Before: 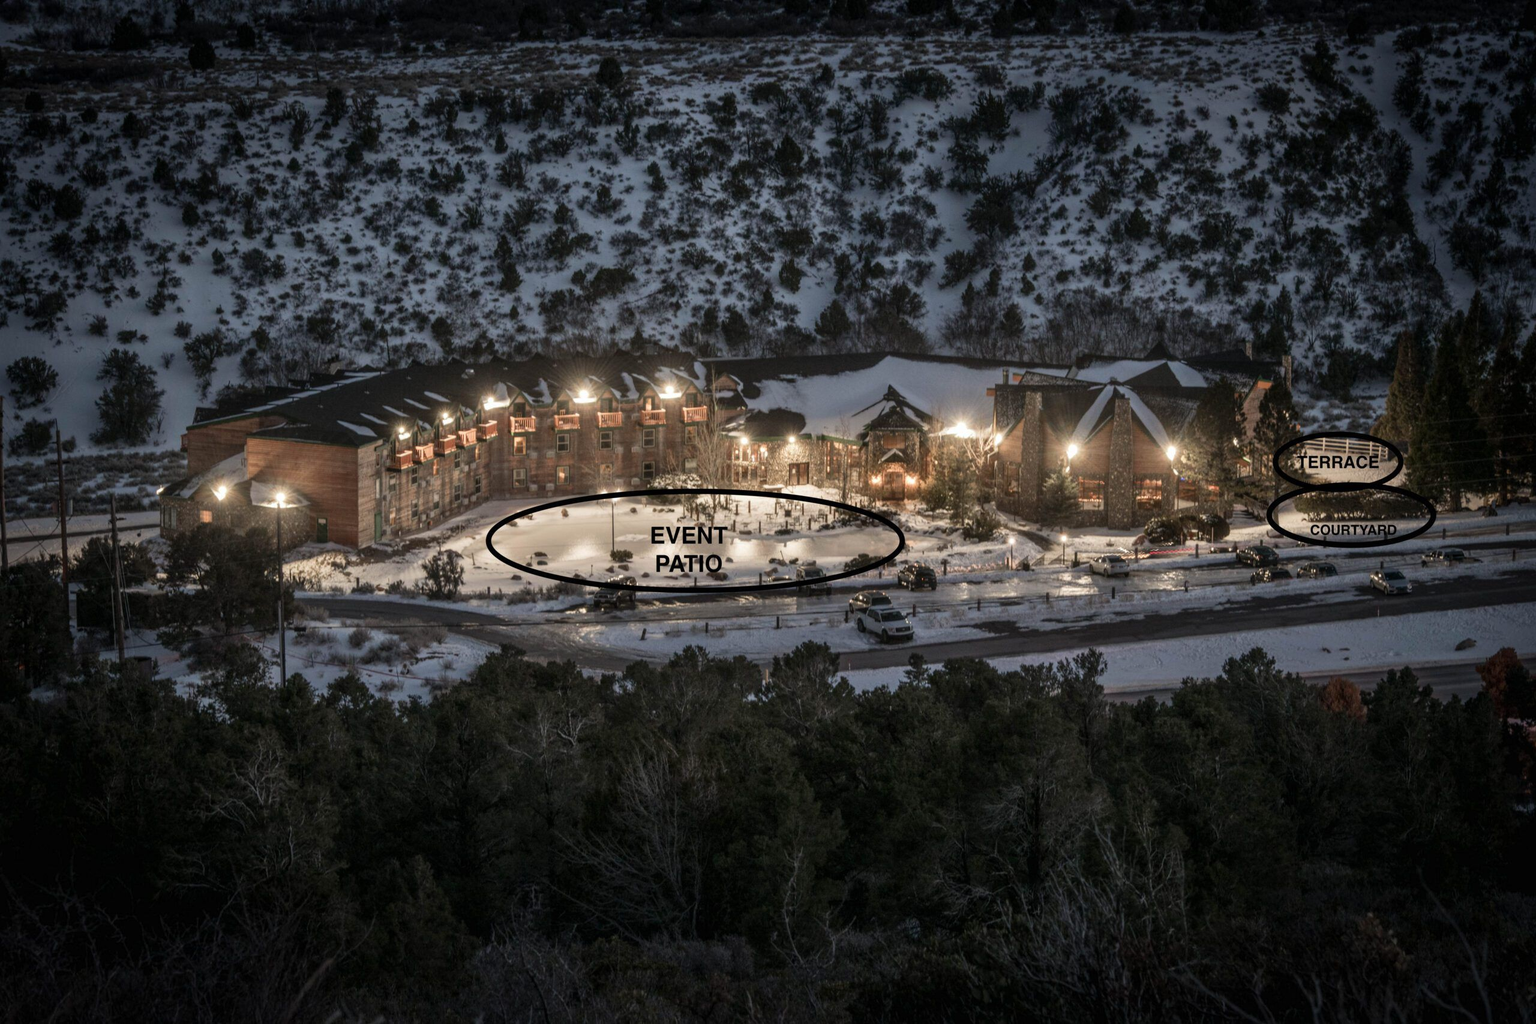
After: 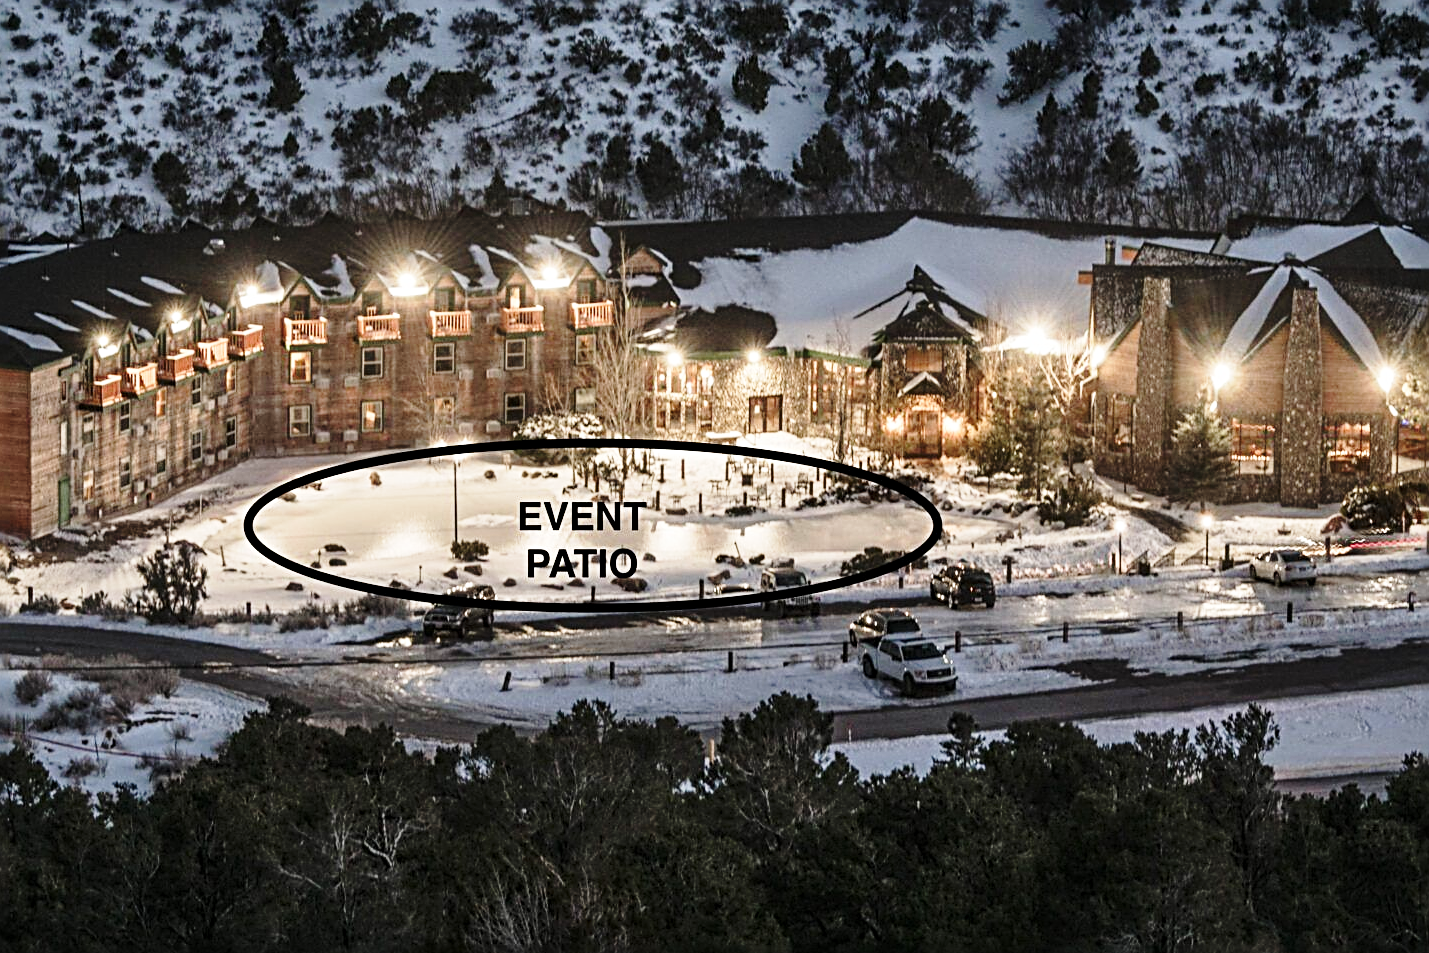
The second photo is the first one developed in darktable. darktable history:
crop and rotate: left 22.13%, top 22.054%, right 22.026%, bottom 22.102%
base curve: curves: ch0 [(0, 0) (0.028, 0.03) (0.121, 0.232) (0.46, 0.748) (0.859, 0.968) (1, 1)], preserve colors none
sharpen: radius 3.025, amount 0.757
